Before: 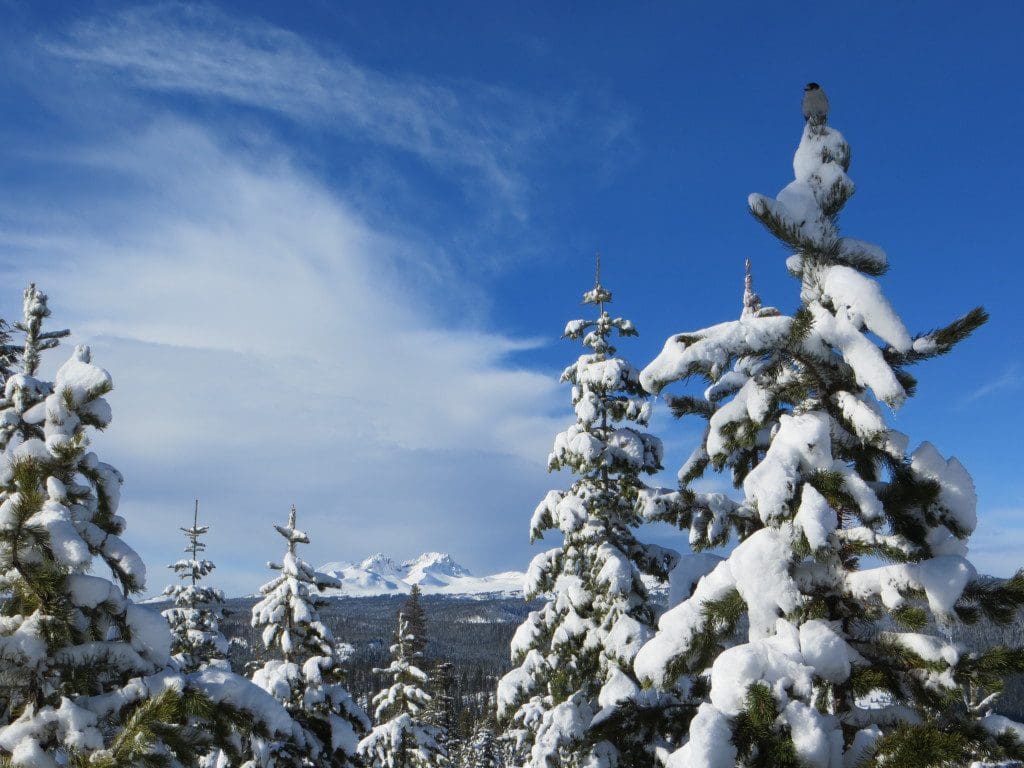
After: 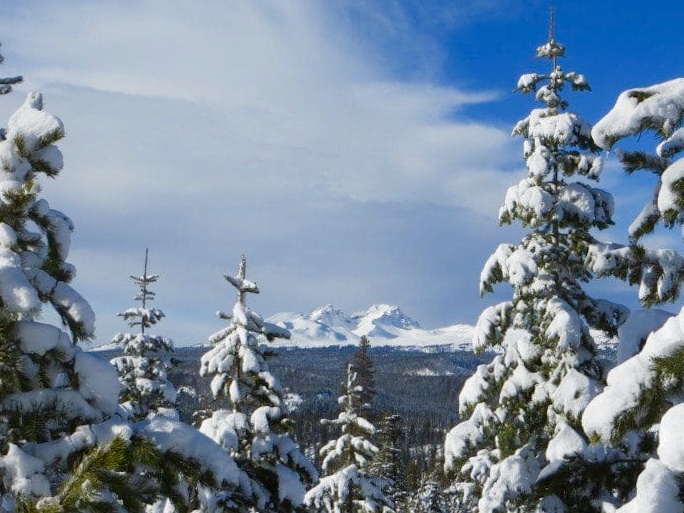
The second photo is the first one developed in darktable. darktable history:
color balance rgb: perceptual saturation grading › global saturation 20%, perceptual saturation grading › highlights -50%, perceptual saturation grading › shadows 30%
crop and rotate: angle -0.82°, left 3.85%, top 31.828%, right 27.992%
